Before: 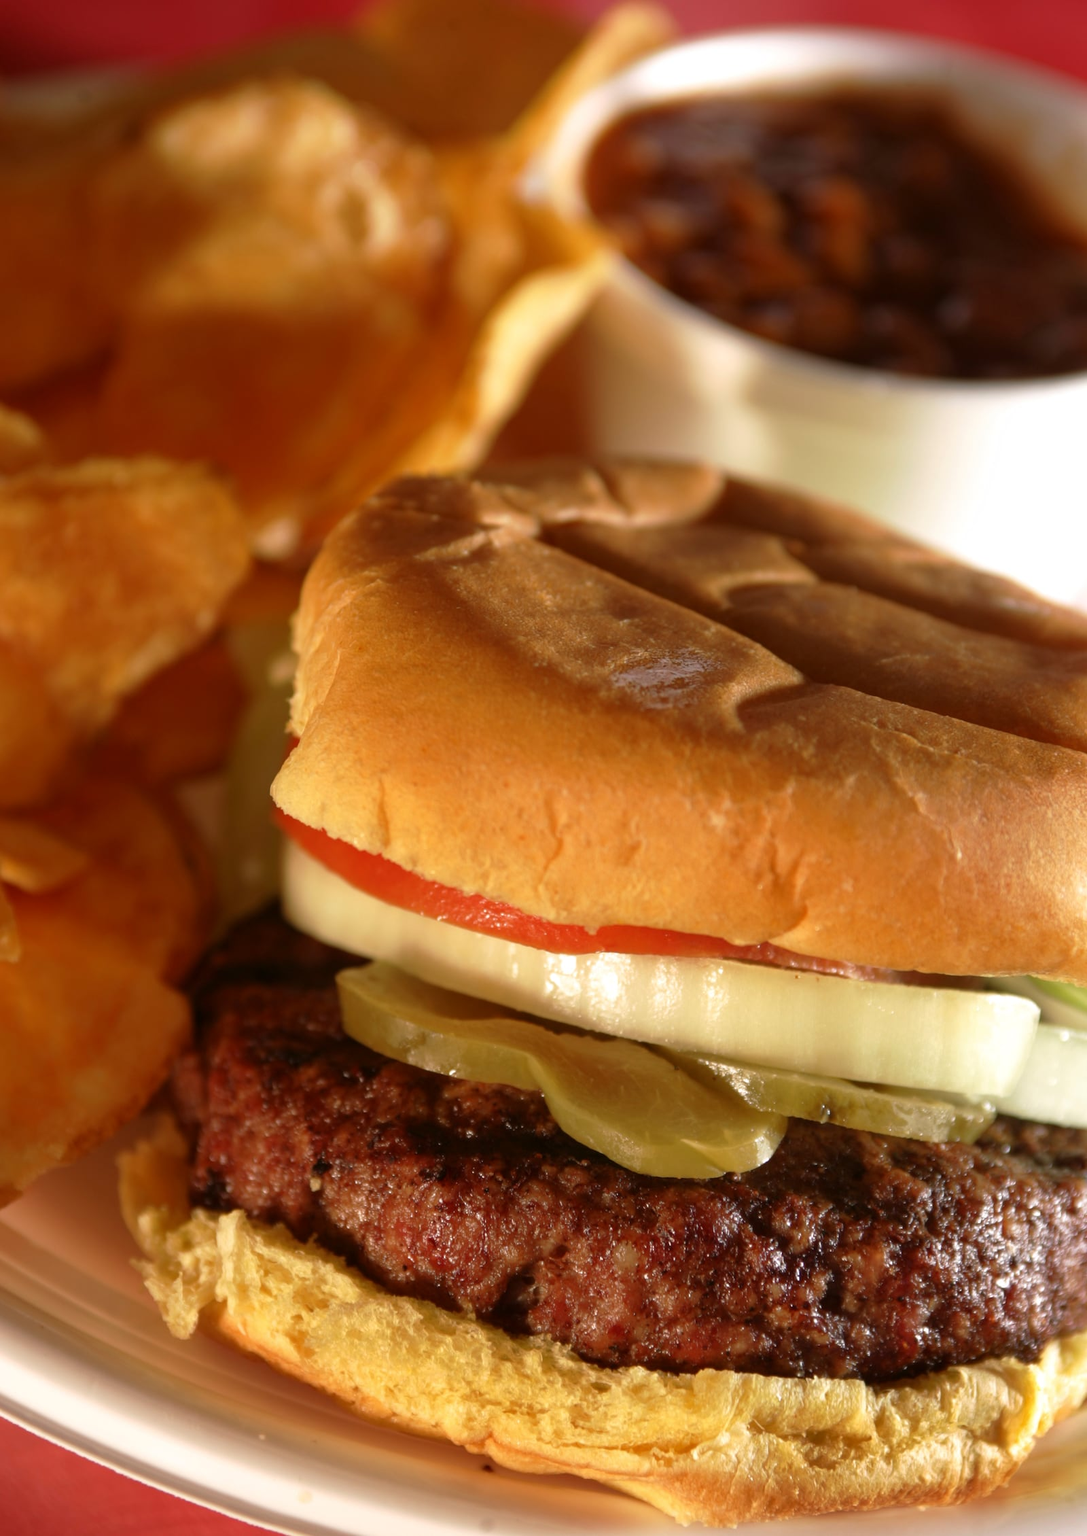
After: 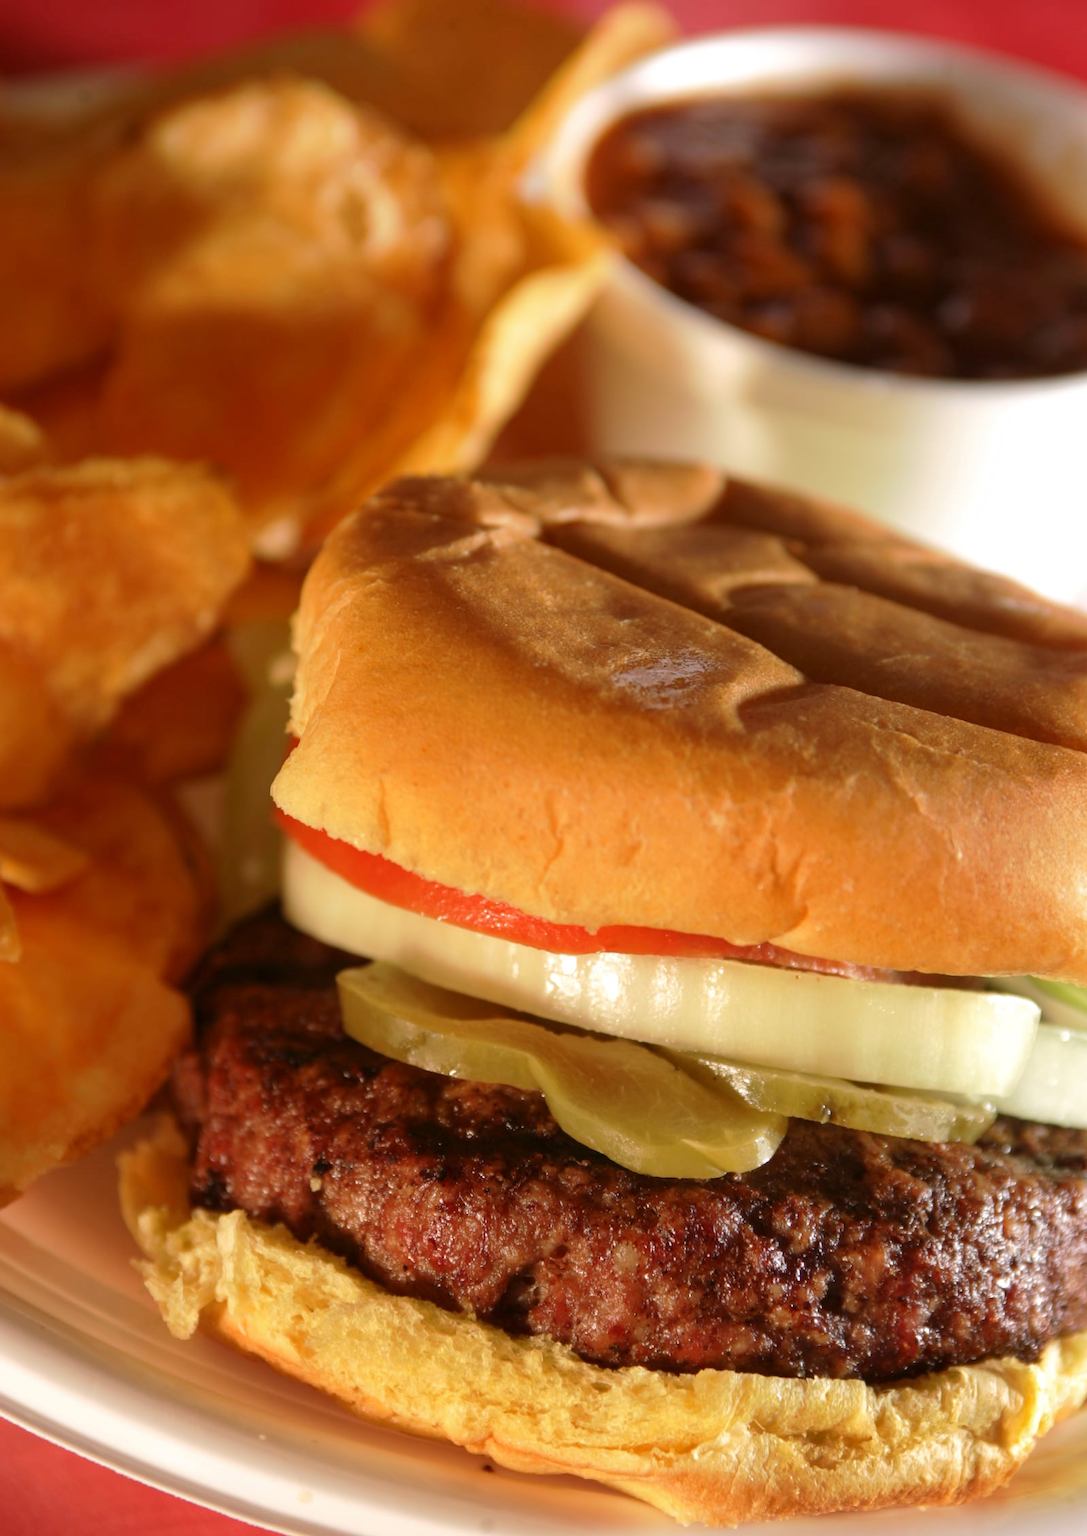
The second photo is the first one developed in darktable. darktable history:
exposure: compensate highlight preservation false
base curve: curves: ch0 [(0, 0) (0.262, 0.32) (0.722, 0.705) (1, 1)]
